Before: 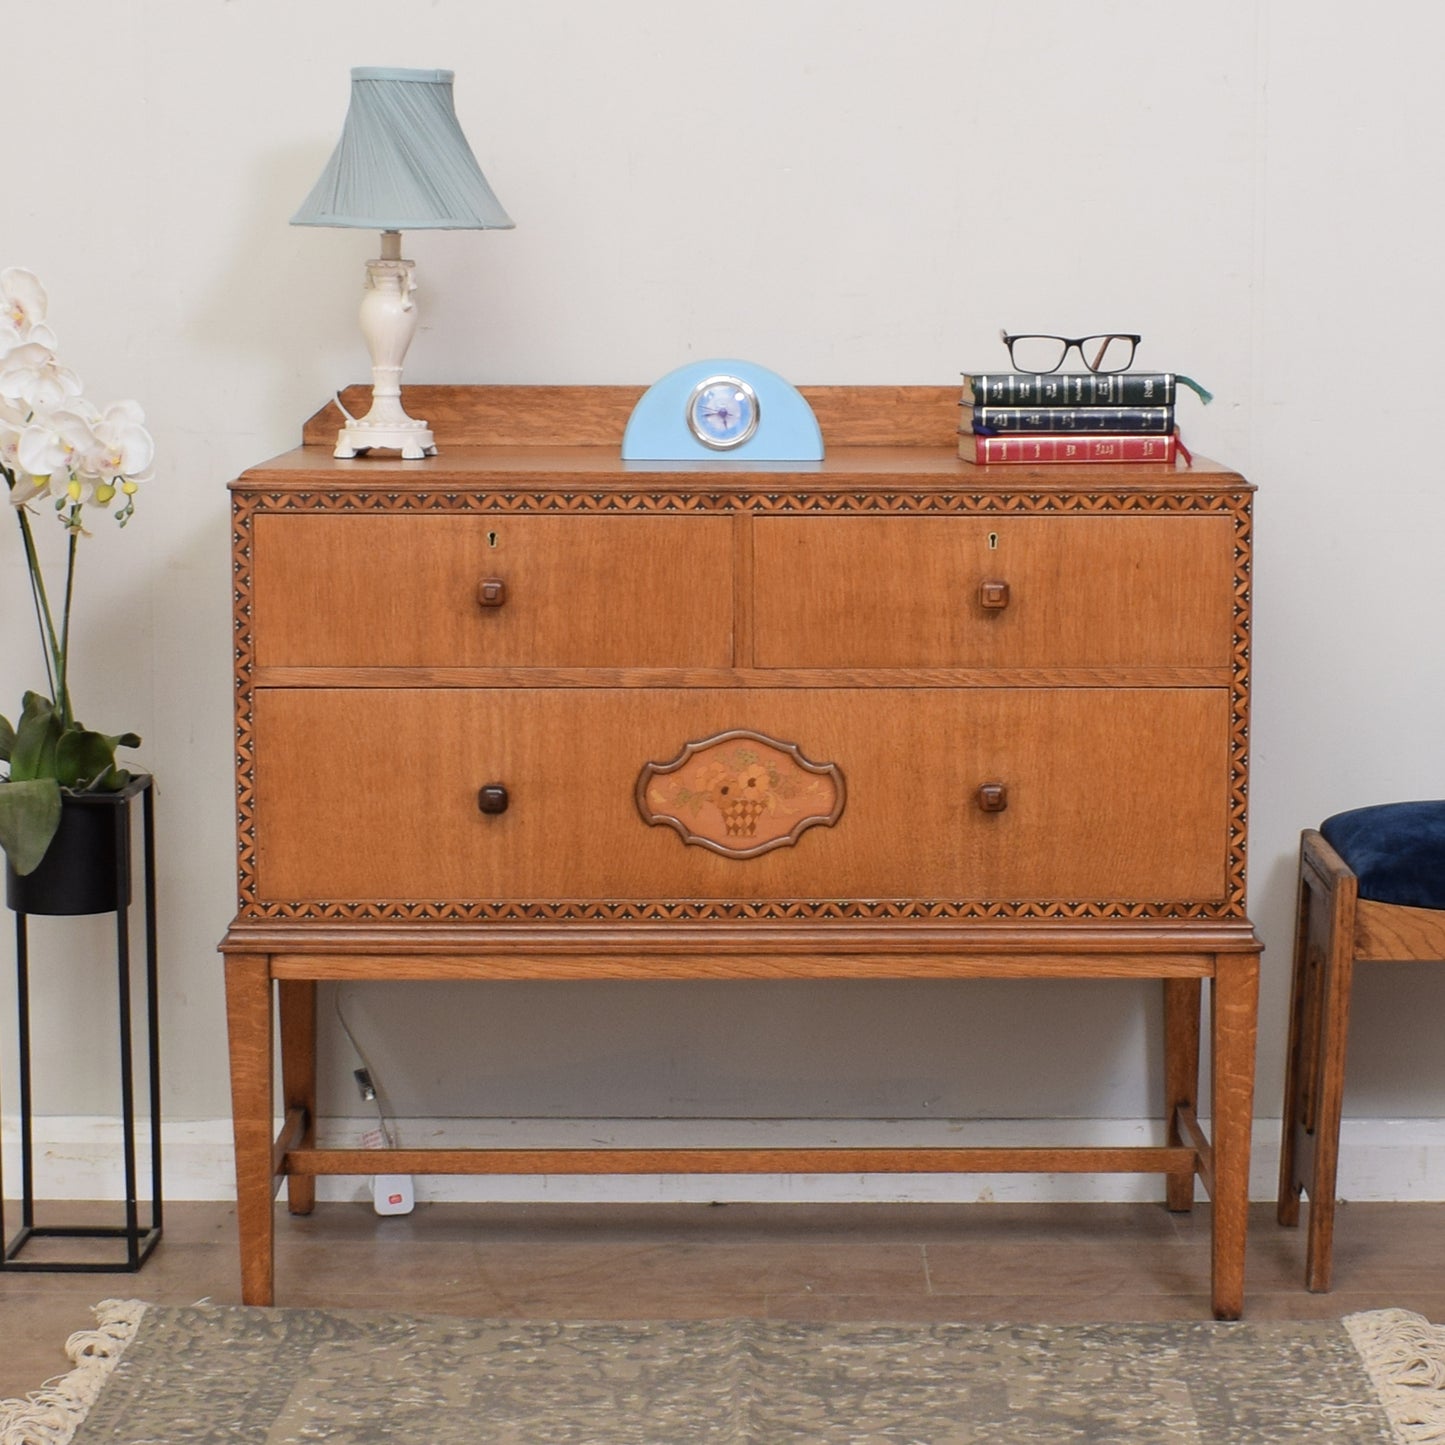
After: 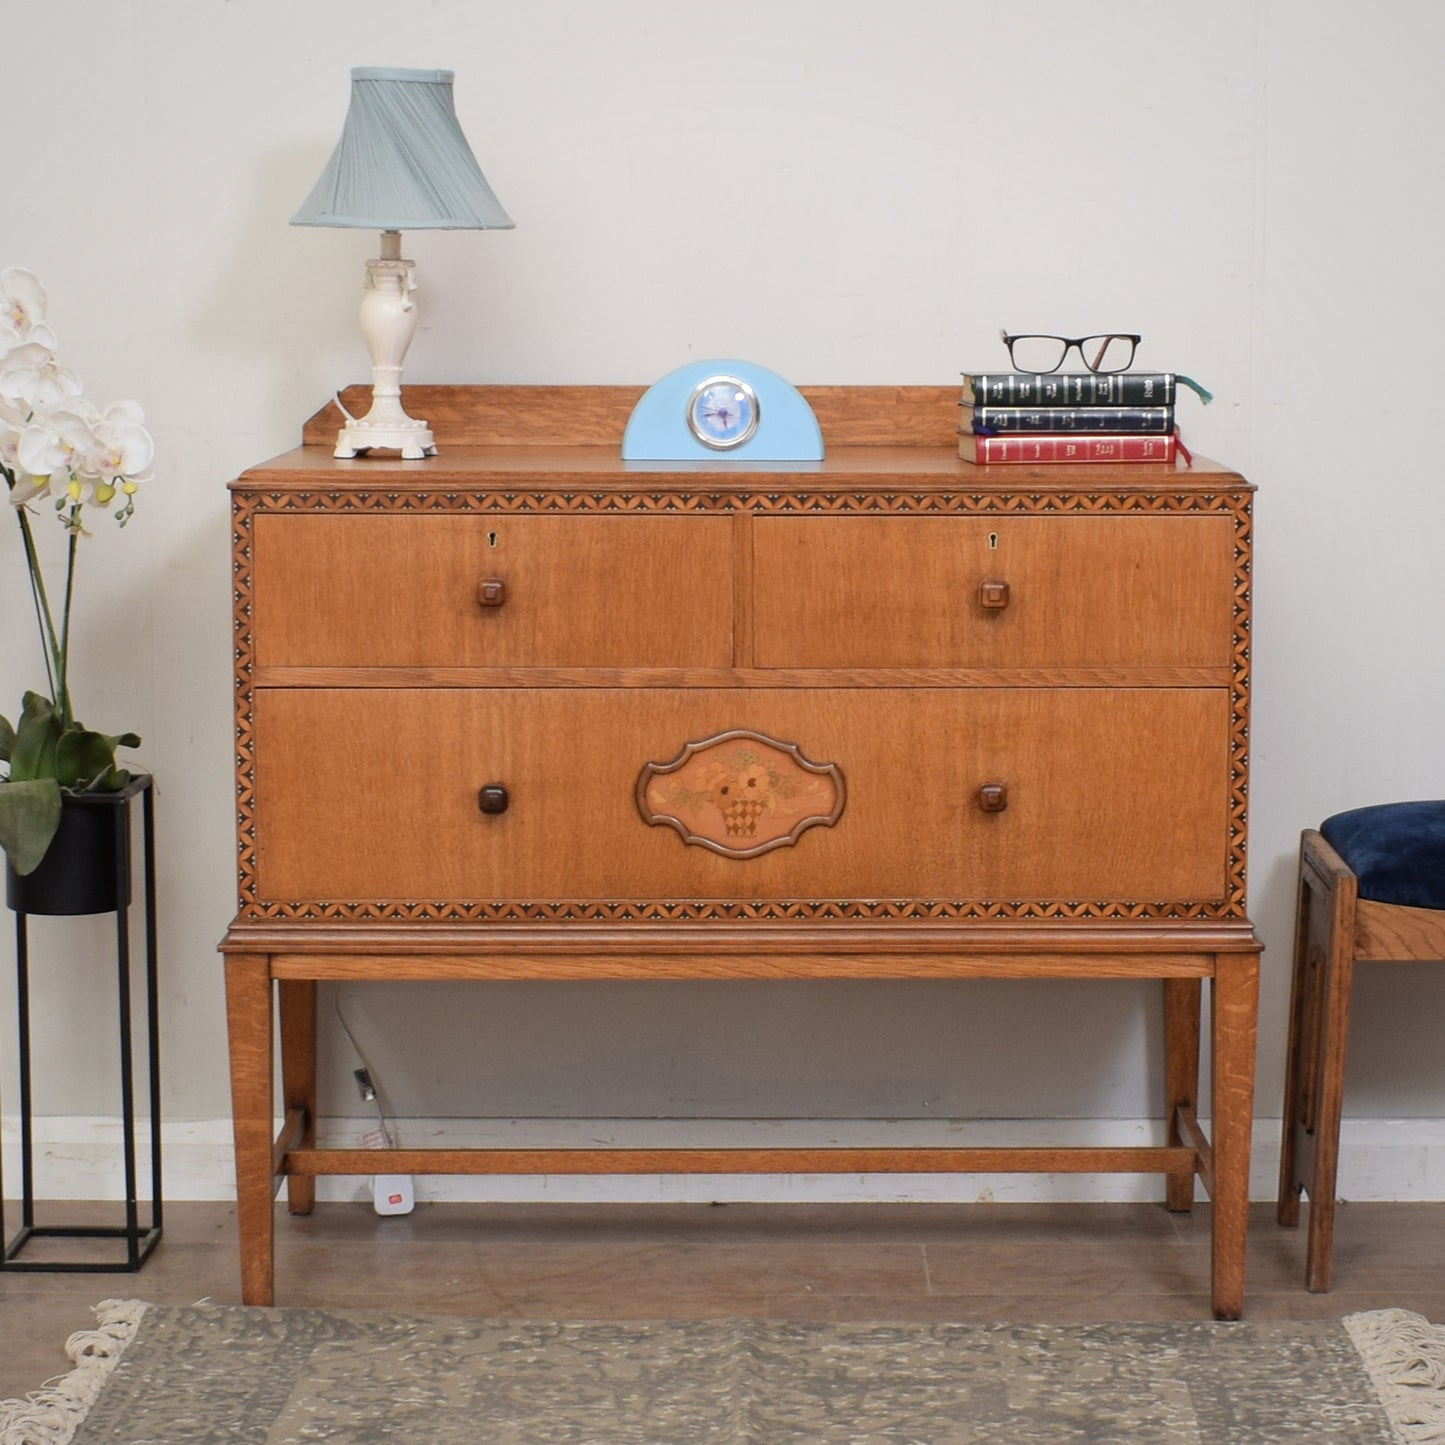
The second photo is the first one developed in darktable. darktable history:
vignetting: fall-off radius 60.8%, brightness -0.179, saturation -0.292
